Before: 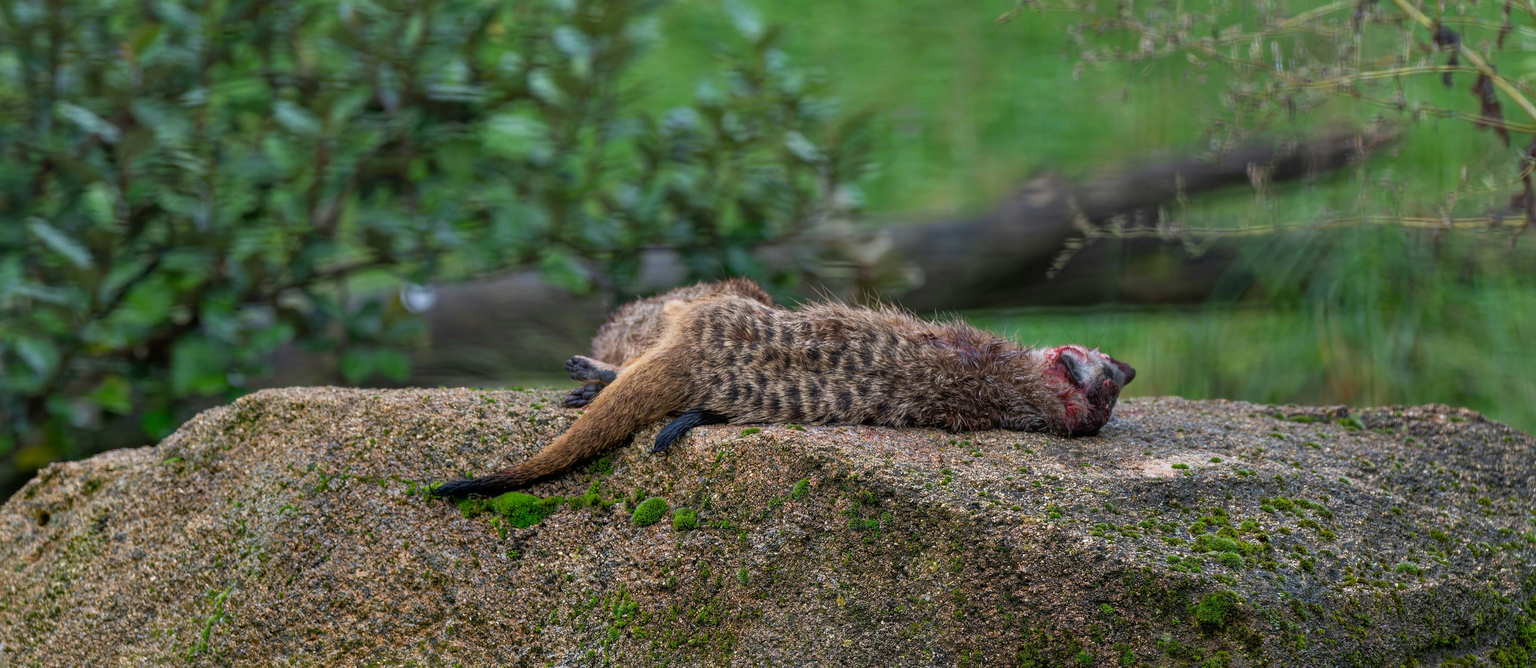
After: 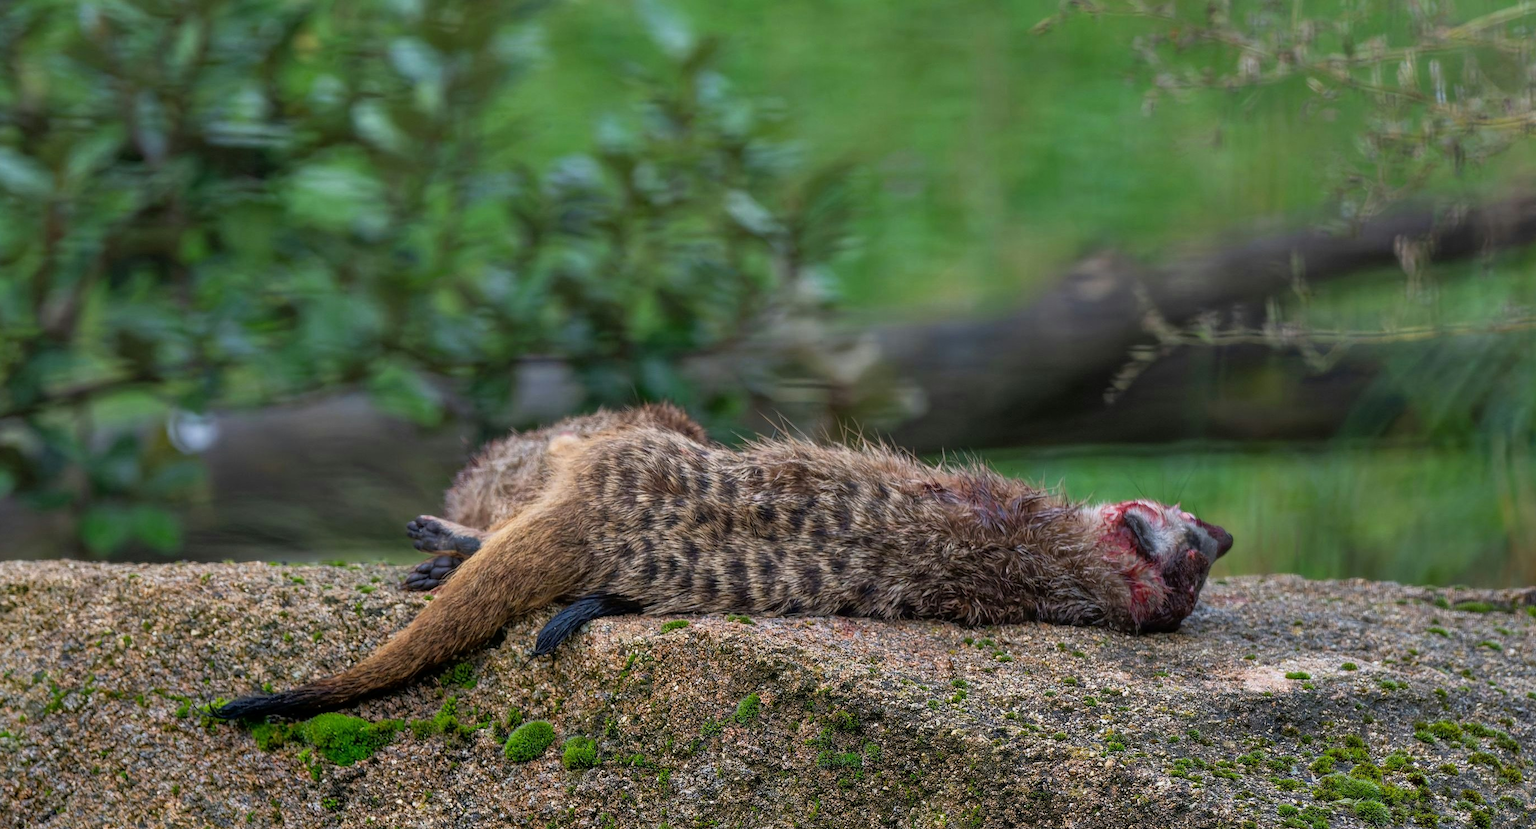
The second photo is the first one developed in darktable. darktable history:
crop: left 18.564%, right 12.424%, bottom 14.308%
